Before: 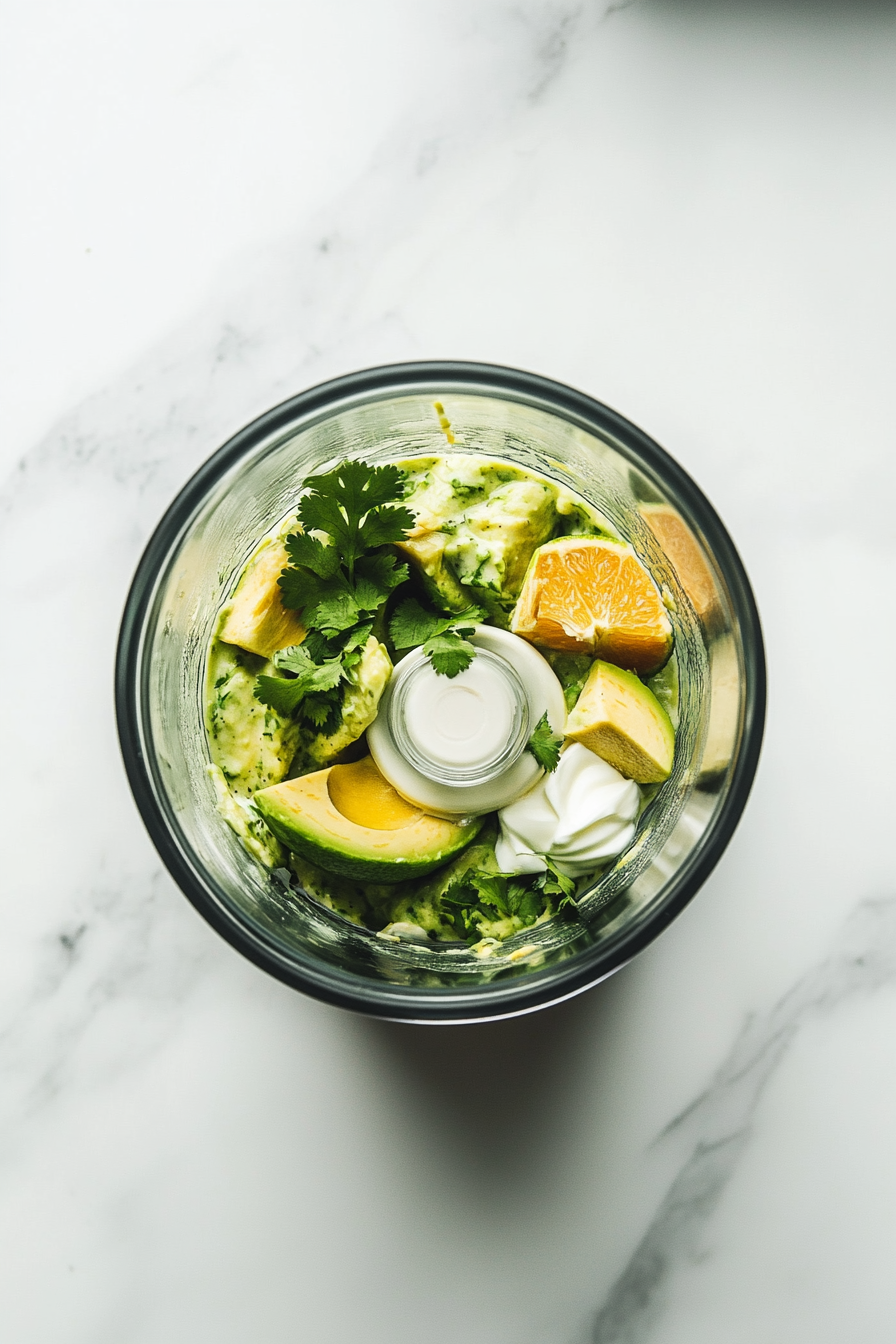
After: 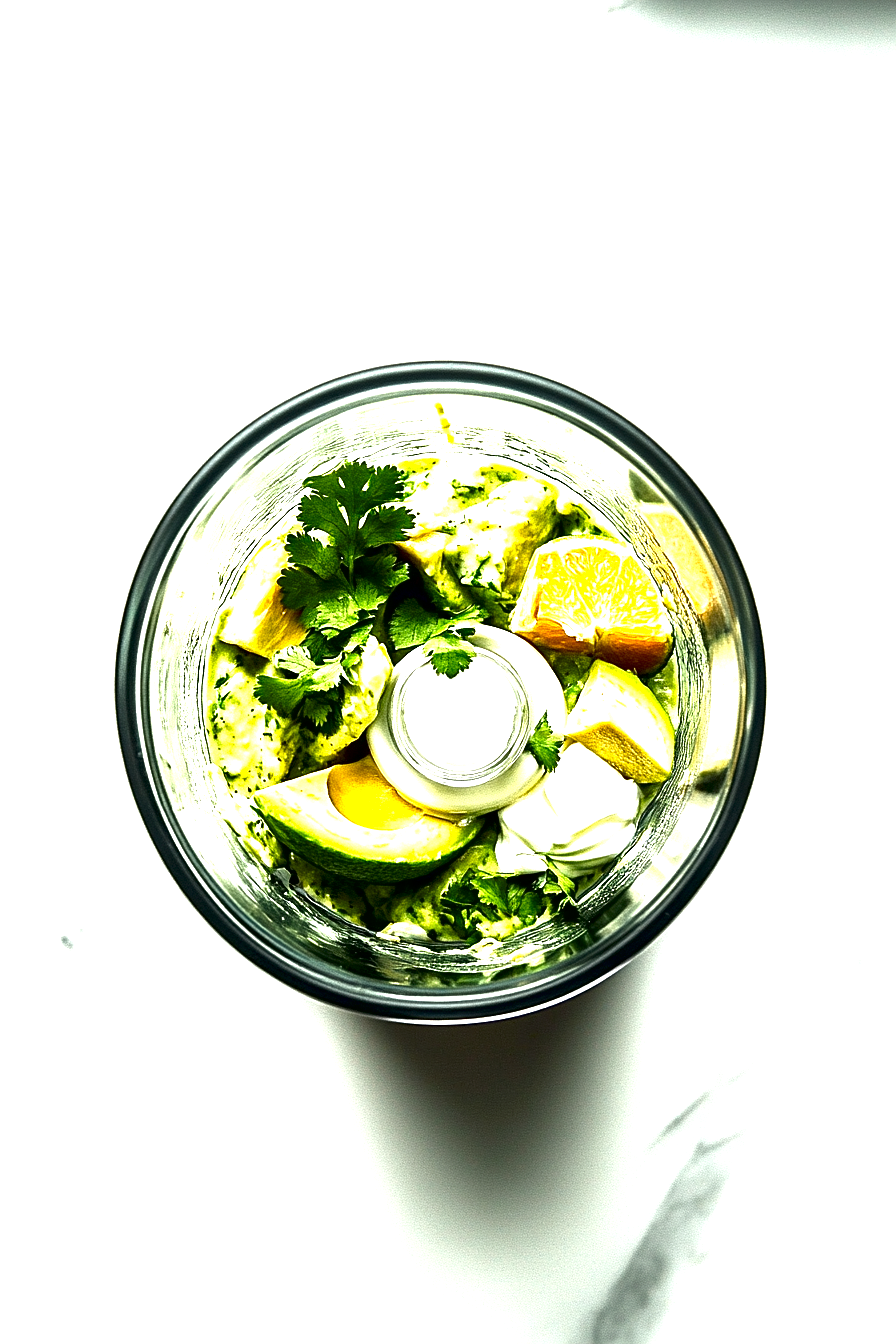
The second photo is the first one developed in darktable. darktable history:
sharpen: on, module defaults
contrast brightness saturation: brightness -0.197, saturation 0.082
exposure: black level correction 0.009, exposure 1.434 EV, compensate highlight preservation false
local contrast: mode bilateral grid, contrast 20, coarseness 51, detail 120%, midtone range 0.2
